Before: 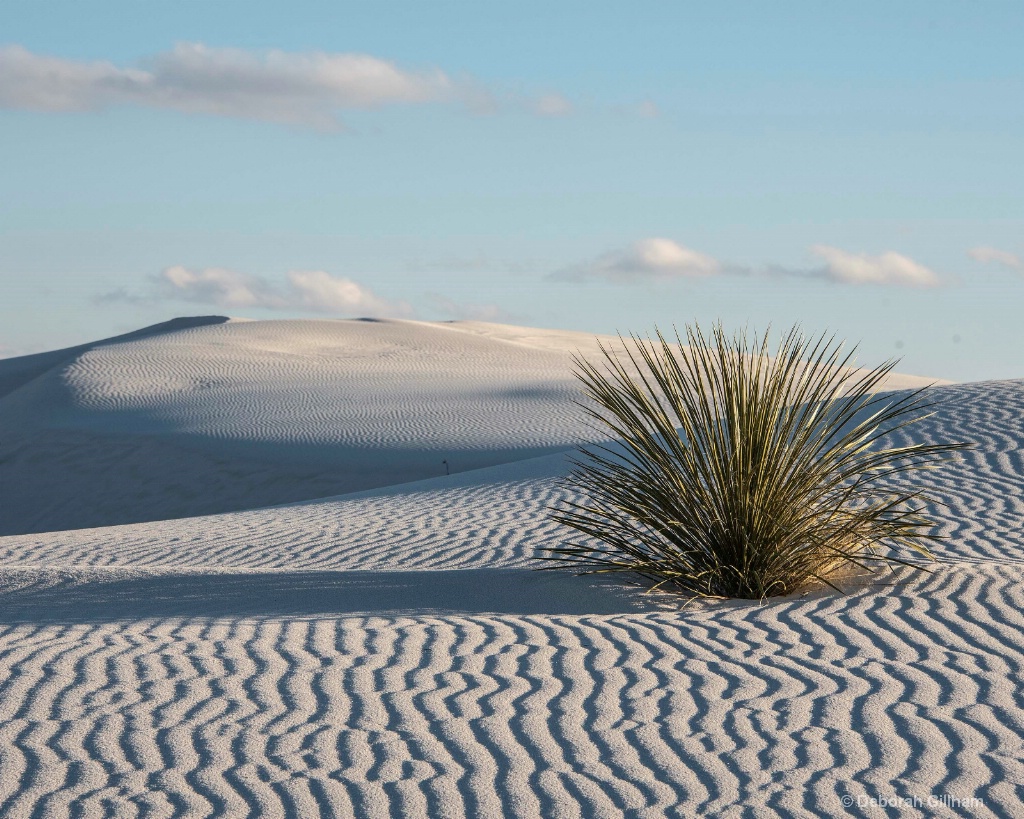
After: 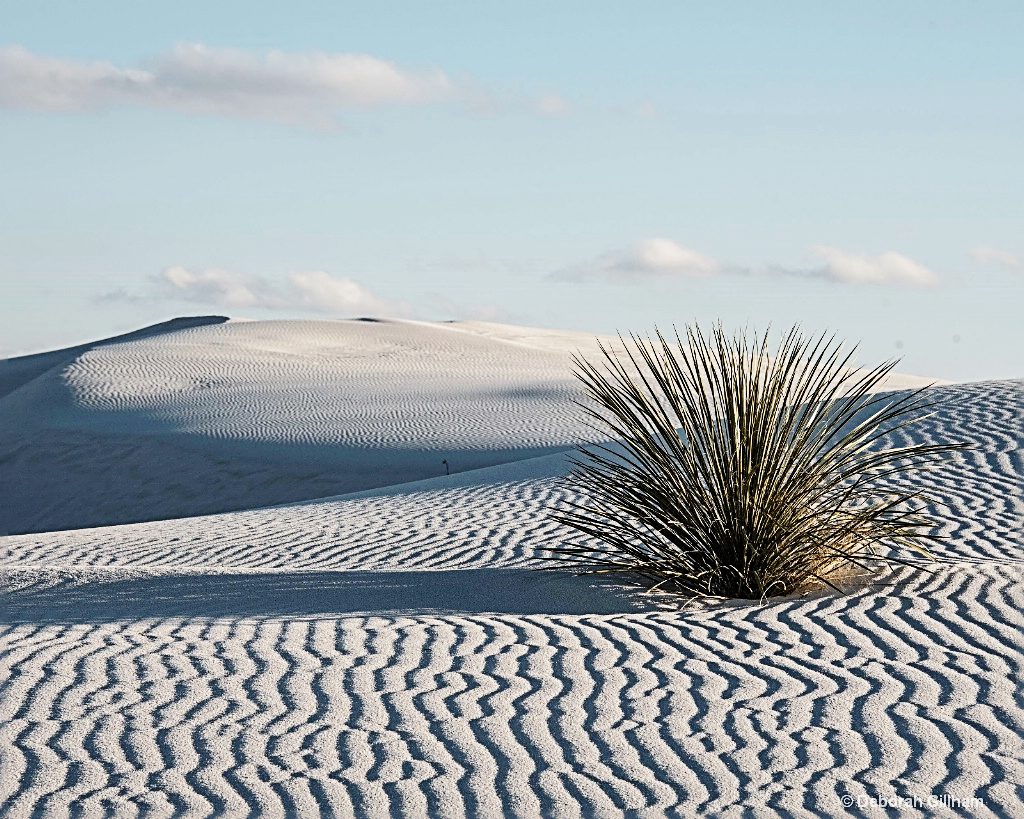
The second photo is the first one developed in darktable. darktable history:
base curve: curves: ch0 [(0, 0) (0.028, 0.03) (0.121, 0.232) (0.46, 0.748) (0.859, 0.968) (1, 1)], preserve colors none
contrast brightness saturation: contrast 0.06, brightness -0.01, saturation -0.23
exposure: exposure -0.462 EV, compensate highlight preservation false
sharpen: radius 3.025, amount 0.757
